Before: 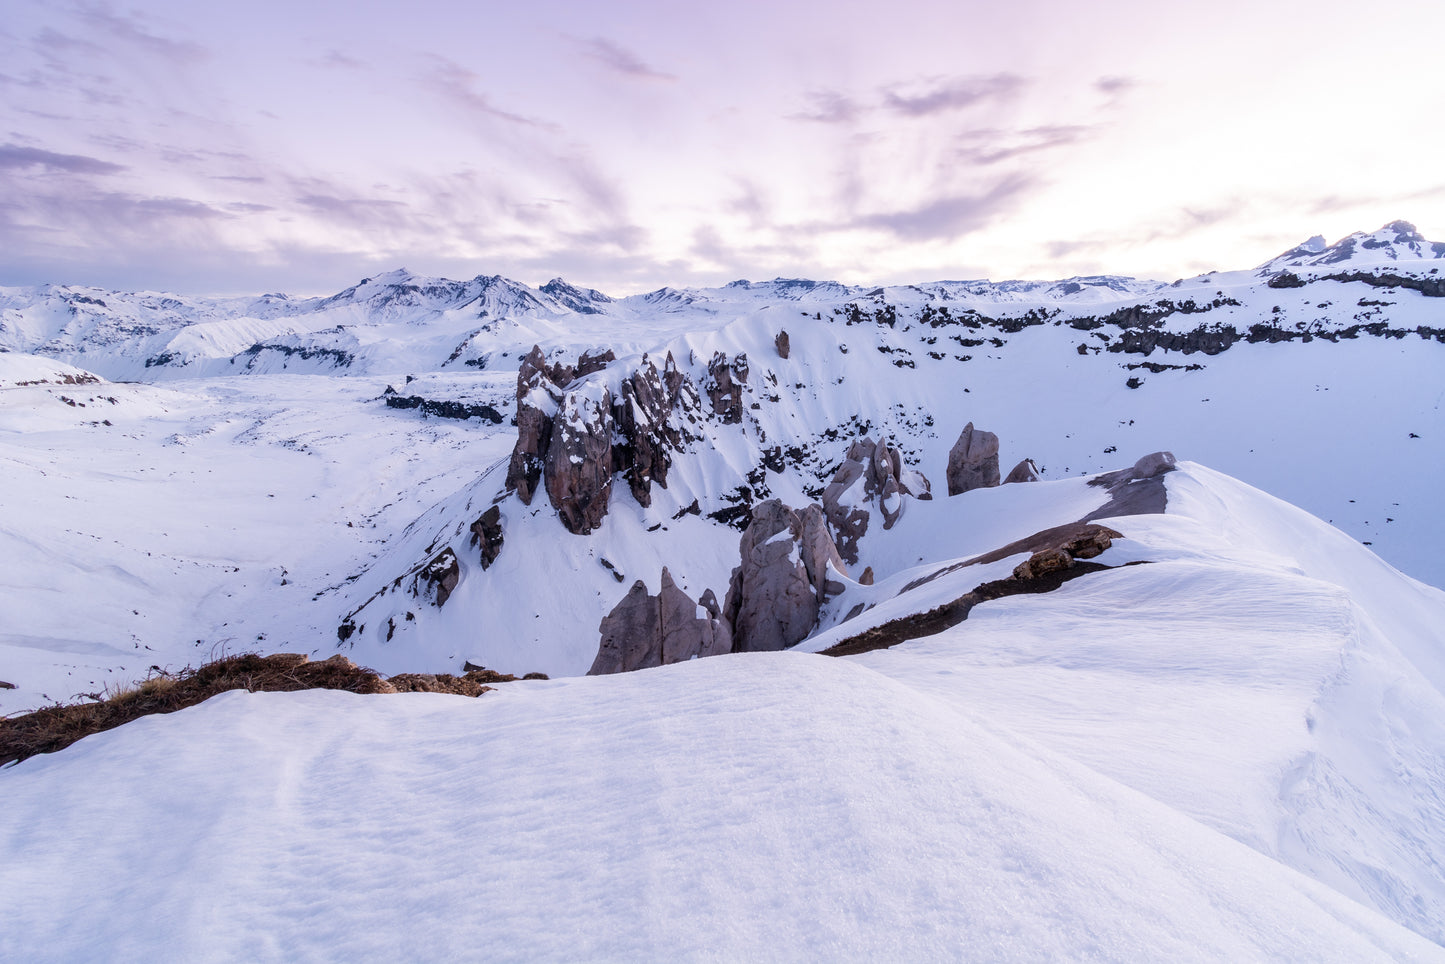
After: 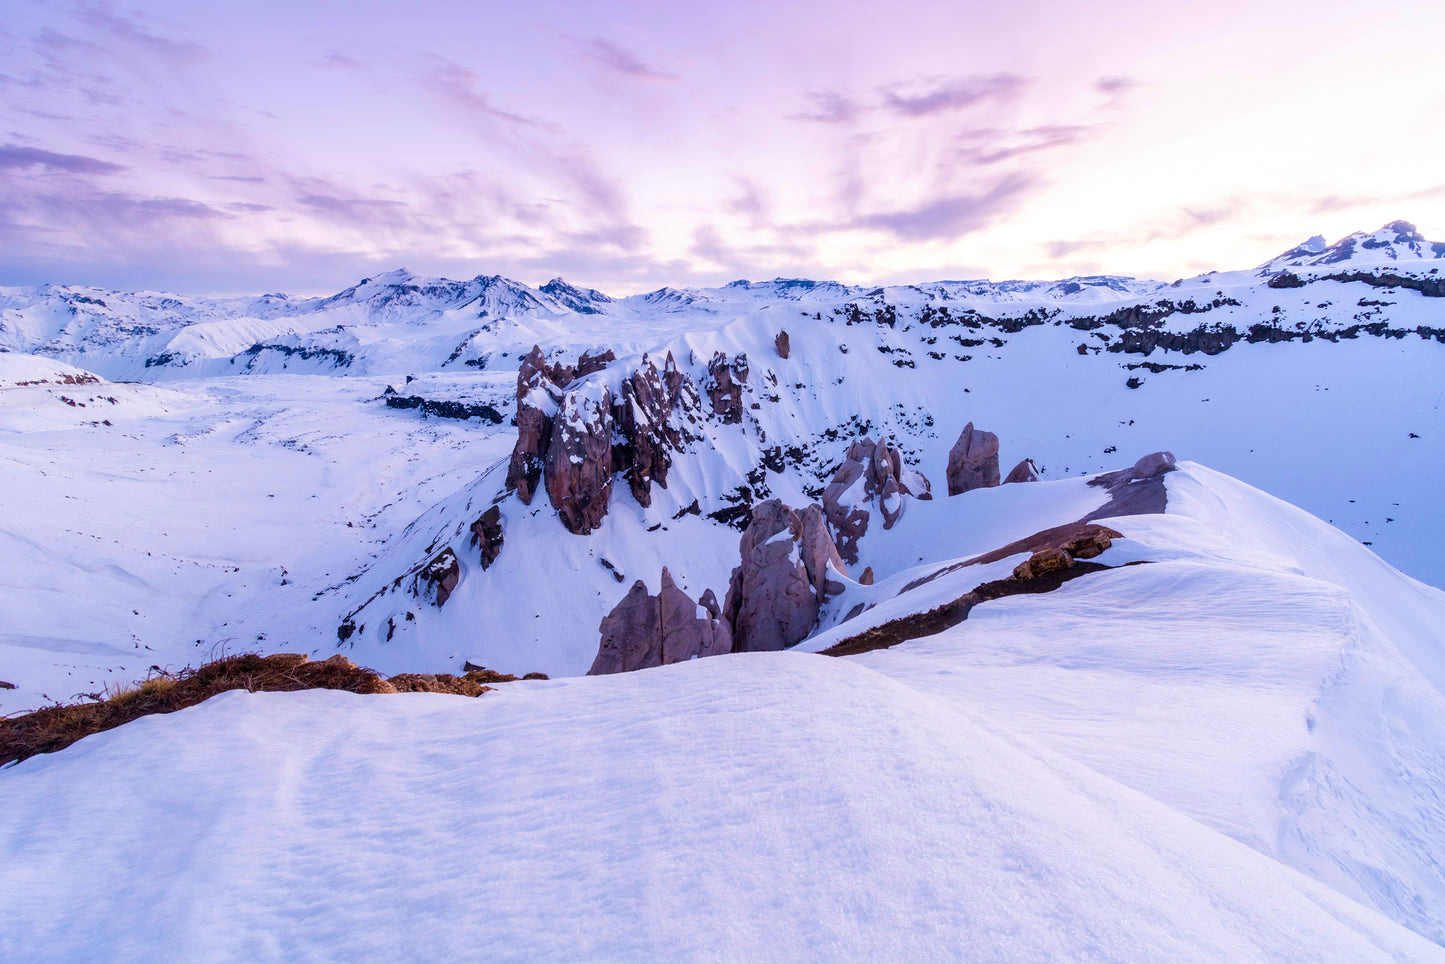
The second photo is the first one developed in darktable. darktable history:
velvia: strength 51.22%, mid-tones bias 0.517
